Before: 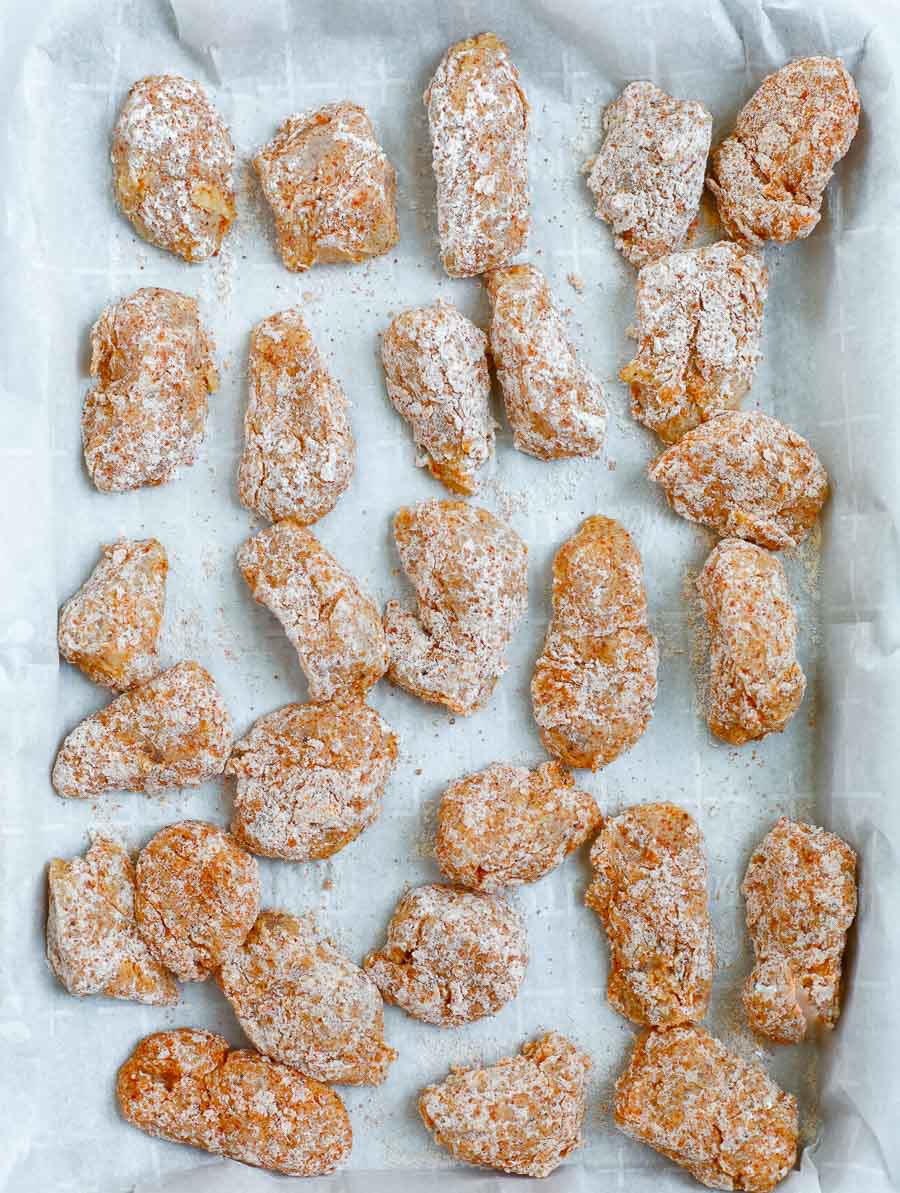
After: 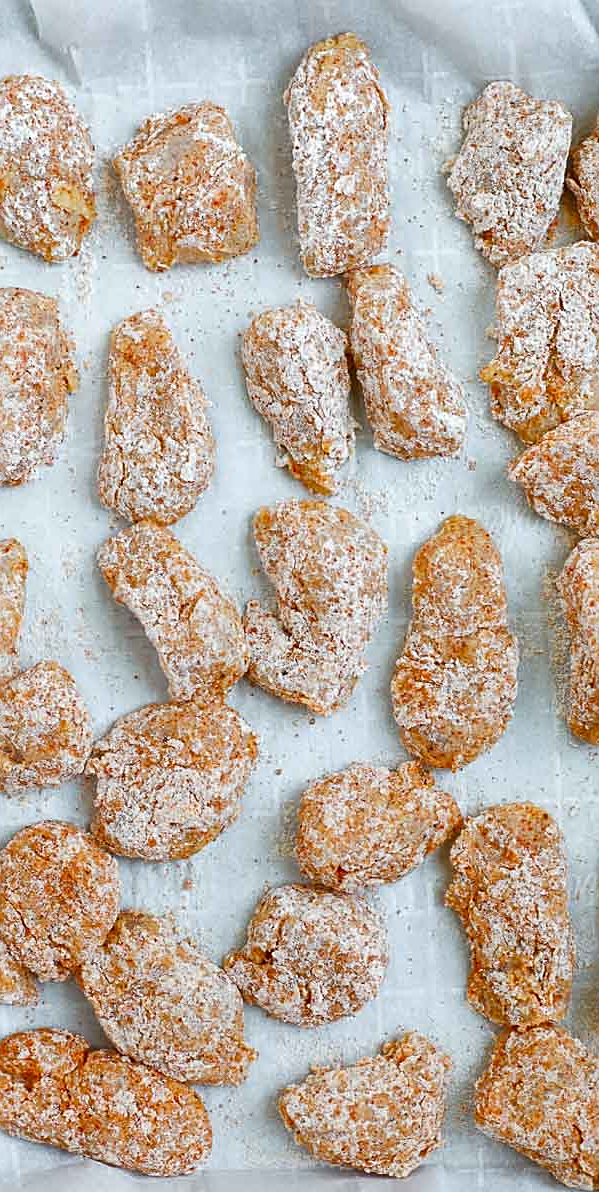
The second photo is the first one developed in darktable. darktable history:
crop and rotate: left 15.603%, right 17.773%
sharpen: on, module defaults
